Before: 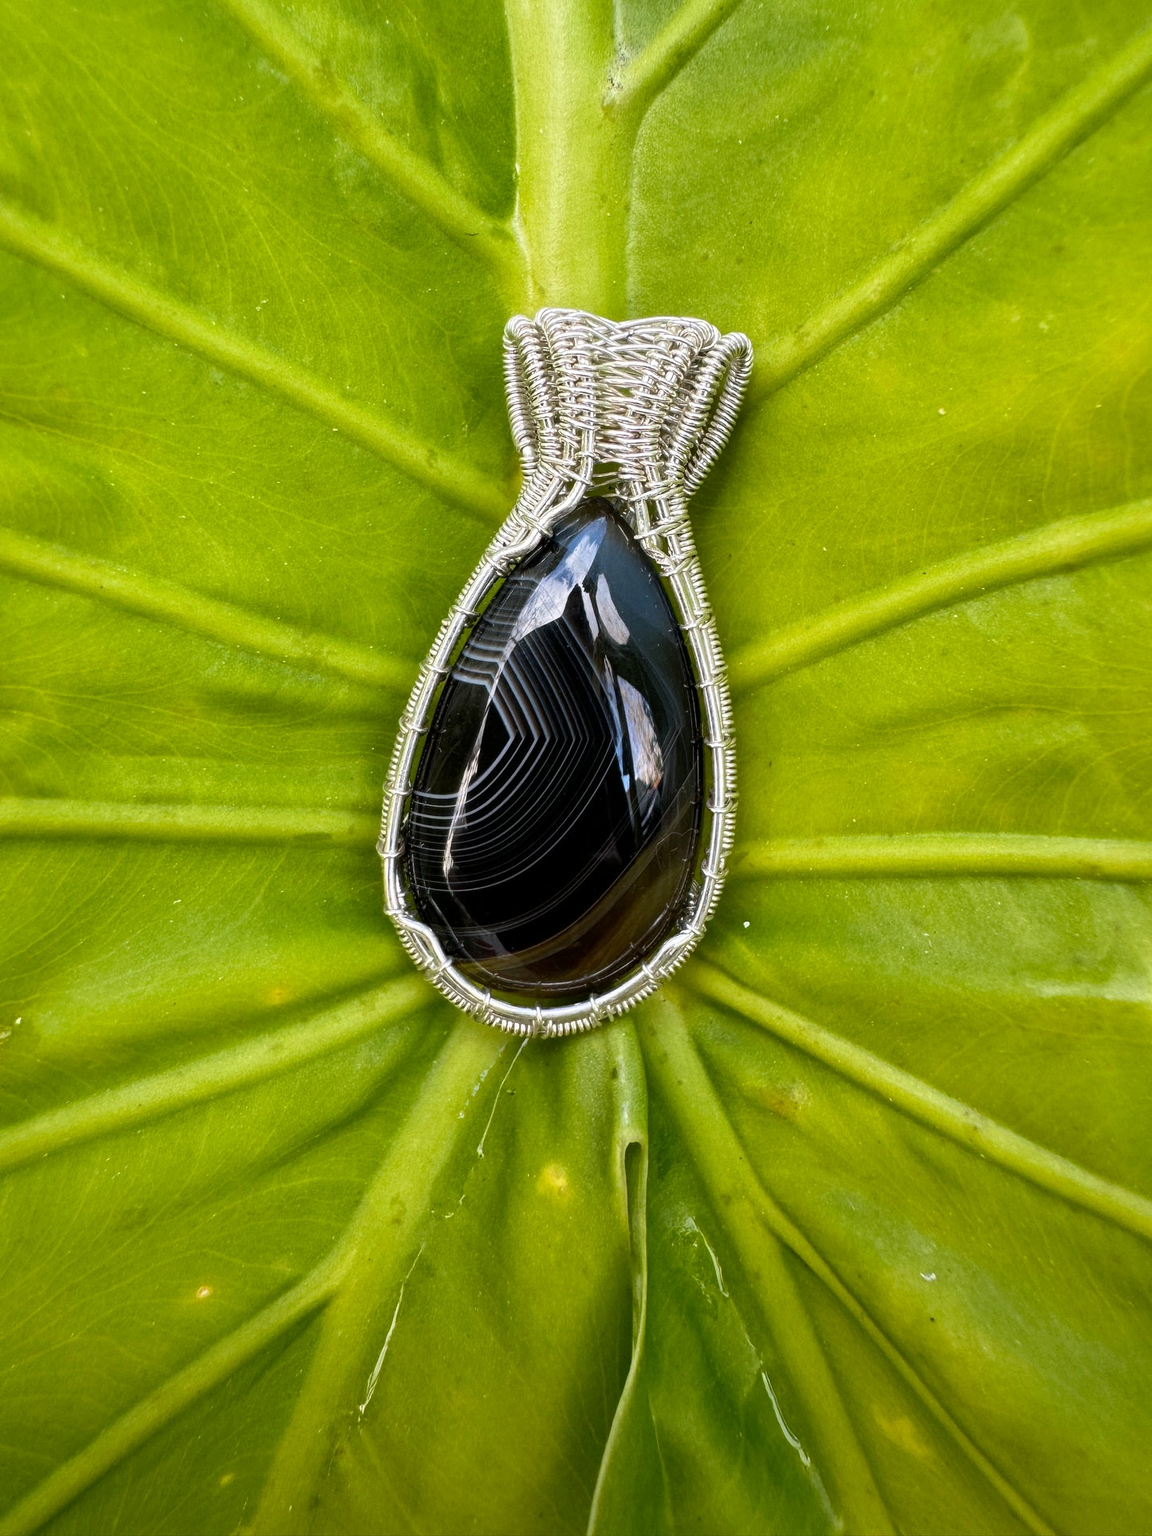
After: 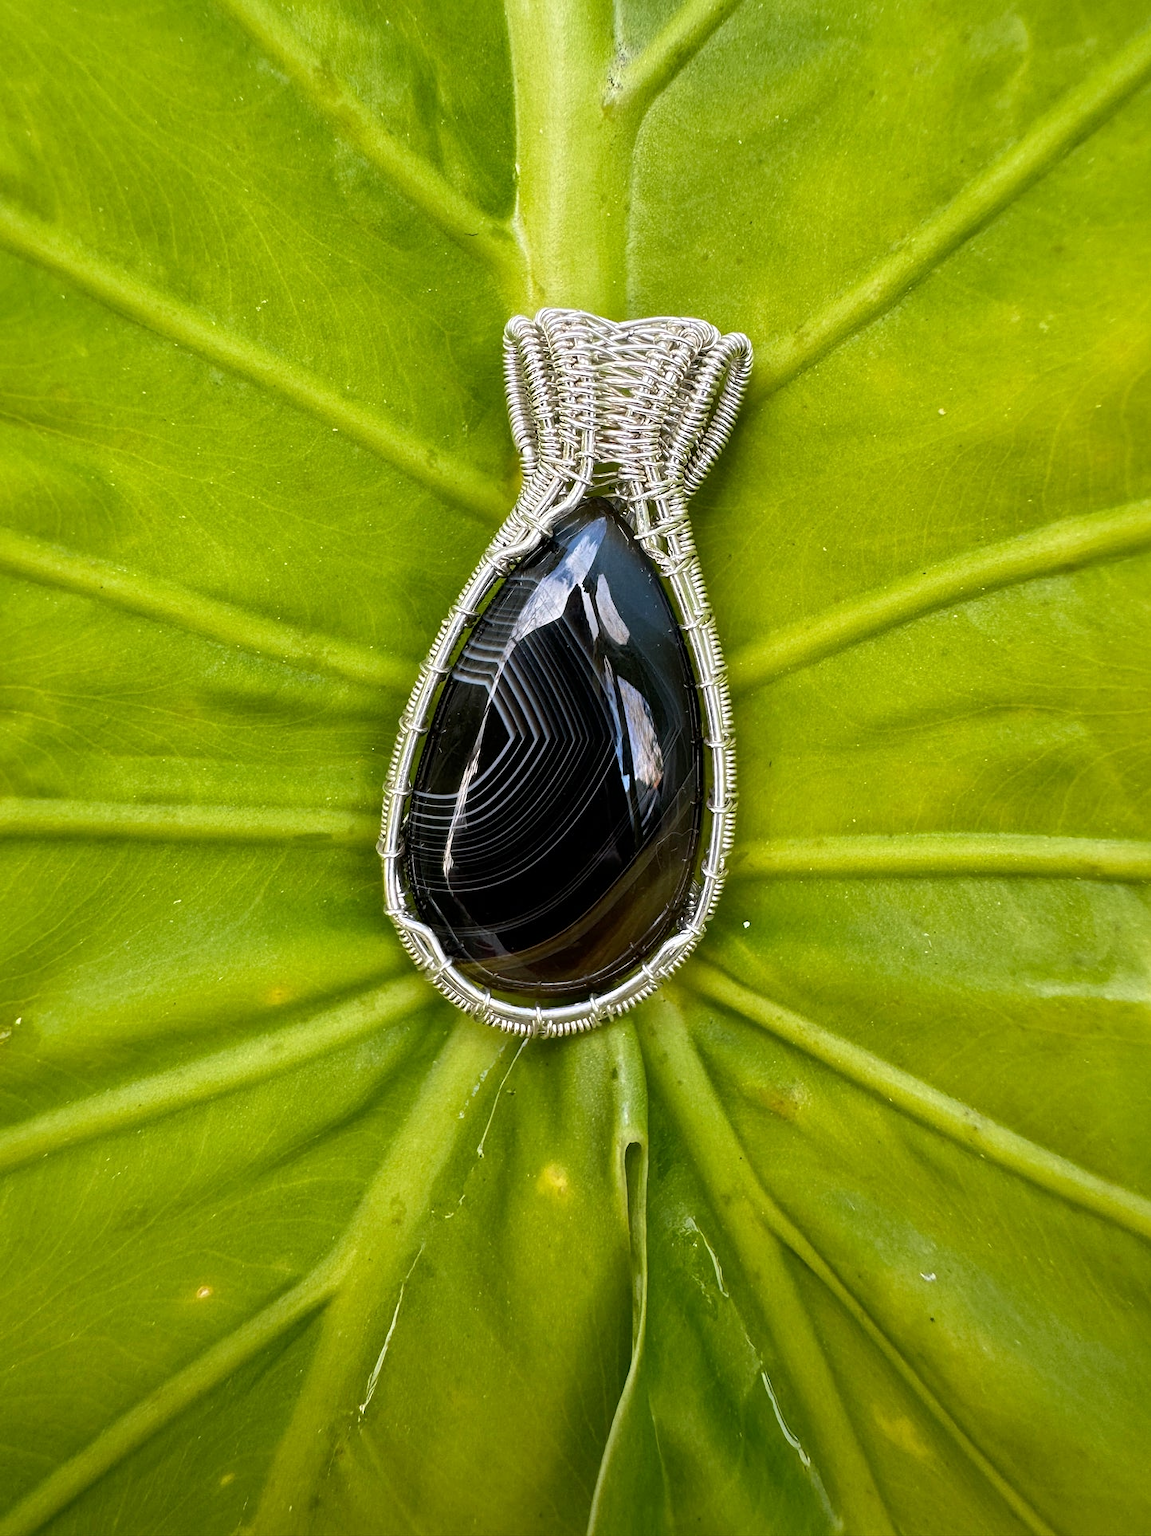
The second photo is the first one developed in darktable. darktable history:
sharpen: amount 0.214
